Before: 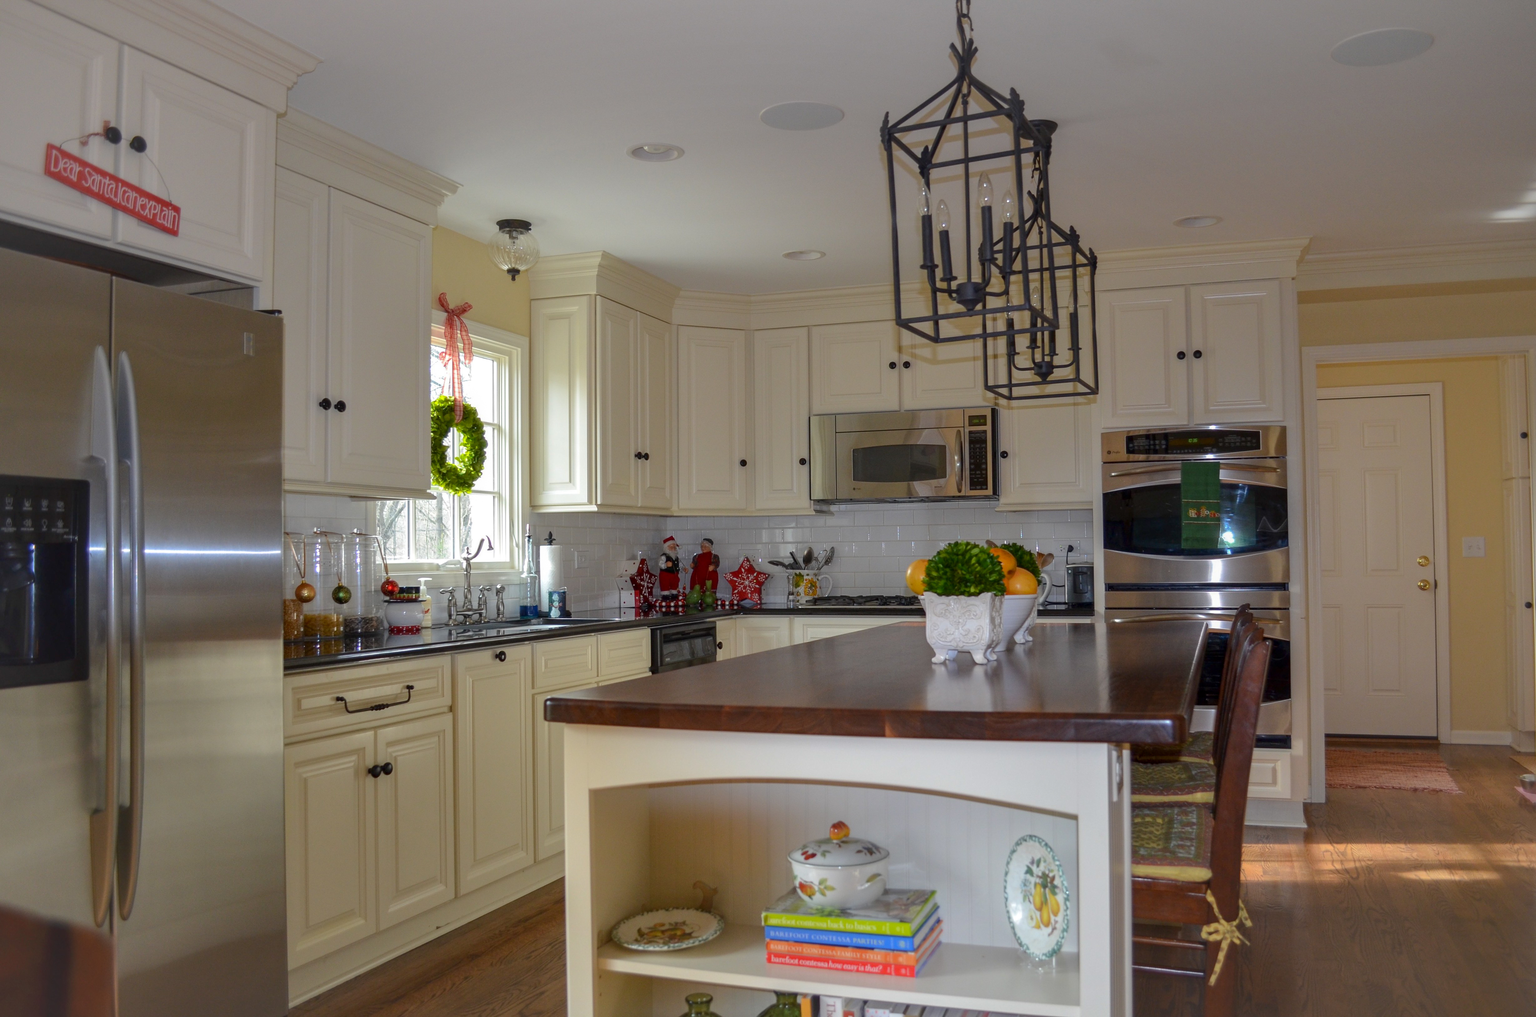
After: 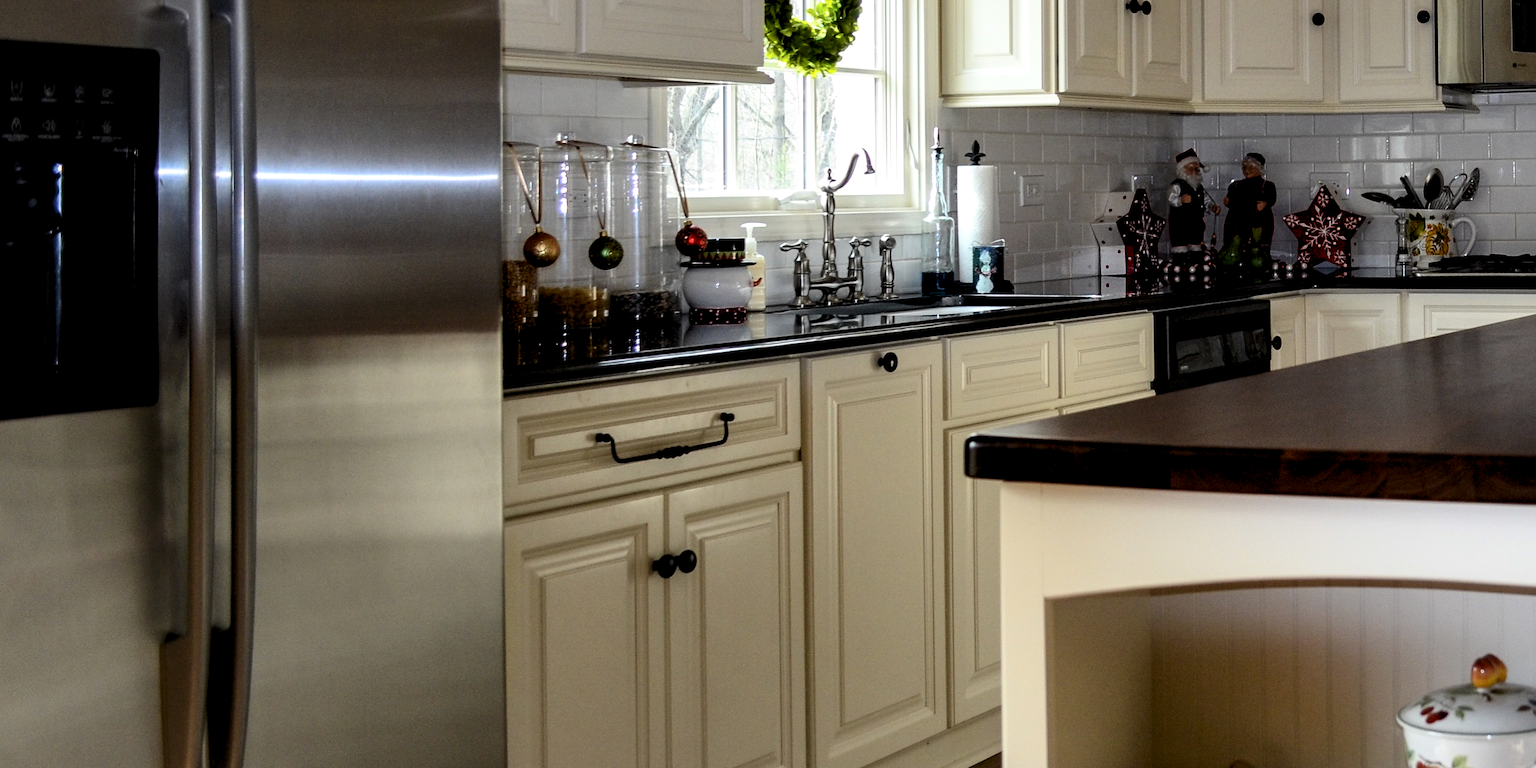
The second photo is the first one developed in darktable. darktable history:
crop: top 44.483%, right 43.593%, bottom 12.892%
contrast brightness saturation: contrast 0.28
rgb levels: levels [[0.034, 0.472, 0.904], [0, 0.5, 1], [0, 0.5, 1]]
